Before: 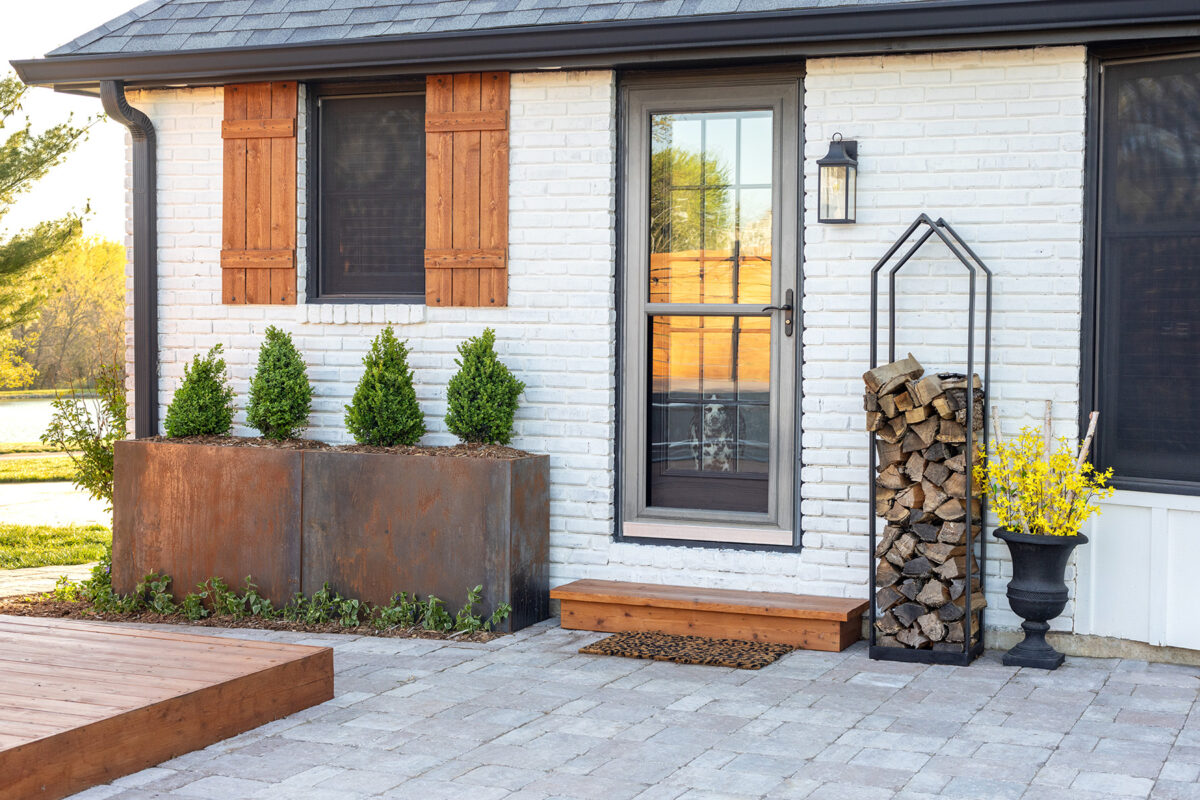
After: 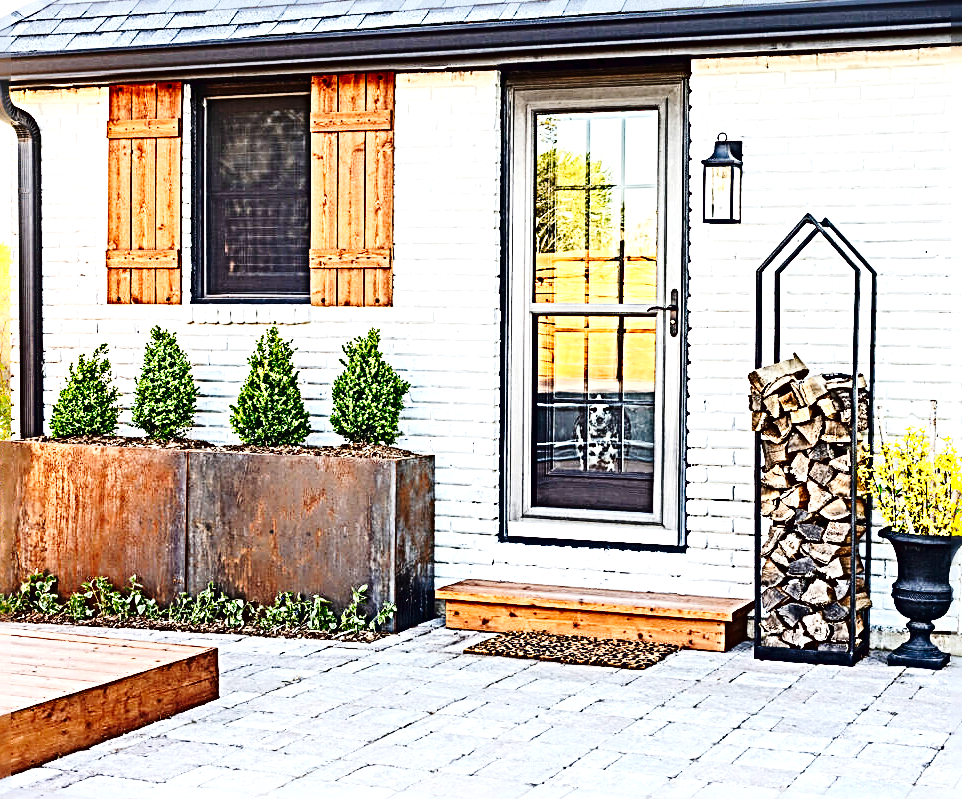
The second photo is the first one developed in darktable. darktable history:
sharpen: radius 4.043, amount 1.995
tone curve: curves: ch0 [(0, 0) (0.003, 0.016) (0.011, 0.019) (0.025, 0.023) (0.044, 0.029) (0.069, 0.042) (0.1, 0.068) (0.136, 0.101) (0.177, 0.143) (0.224, 0.21) (0.277, 0.289) (0.335, 0.379) (0.399, 0.476) (0.468, 0.569) (0.543, 0.654) (0.623, 0.75) (0.709, 0.822) (0.801, 0.893) (0.898, 0.946) (1, 1)], preserve colors none
crop and rotate: left 9.6%, right 10.189%
exposure: black level correction 0, exposure 0.702 EV, compensate exposure bias true, compensate highlight preservation false
contrast brightness saturation: contrast 0.209, brightness -0.113, saturation 0.207
